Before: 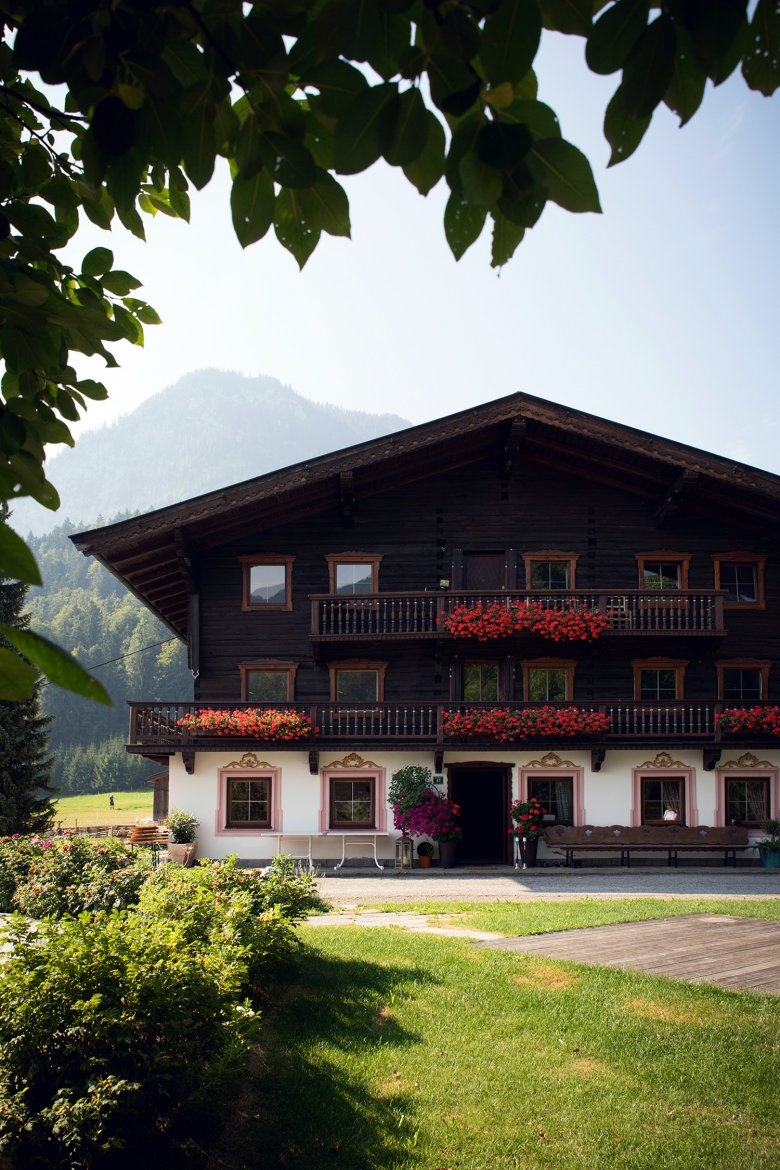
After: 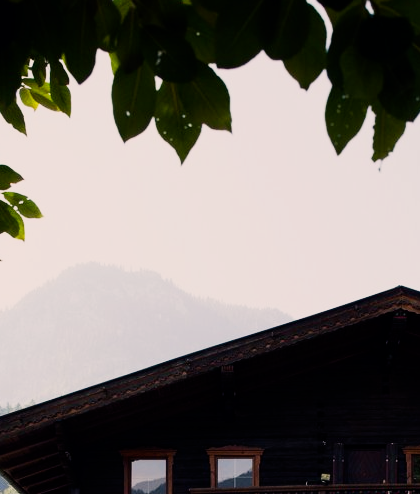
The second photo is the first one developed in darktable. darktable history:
color correction: highlights a* 5.81, highlights b* 4.84
contrast brightness saturation: contrast 0.07
sigmoid: contrast 1.54, target black 0
crop: left 15.306%, top 9.065%, right 30.789%, bottom 48.638%
